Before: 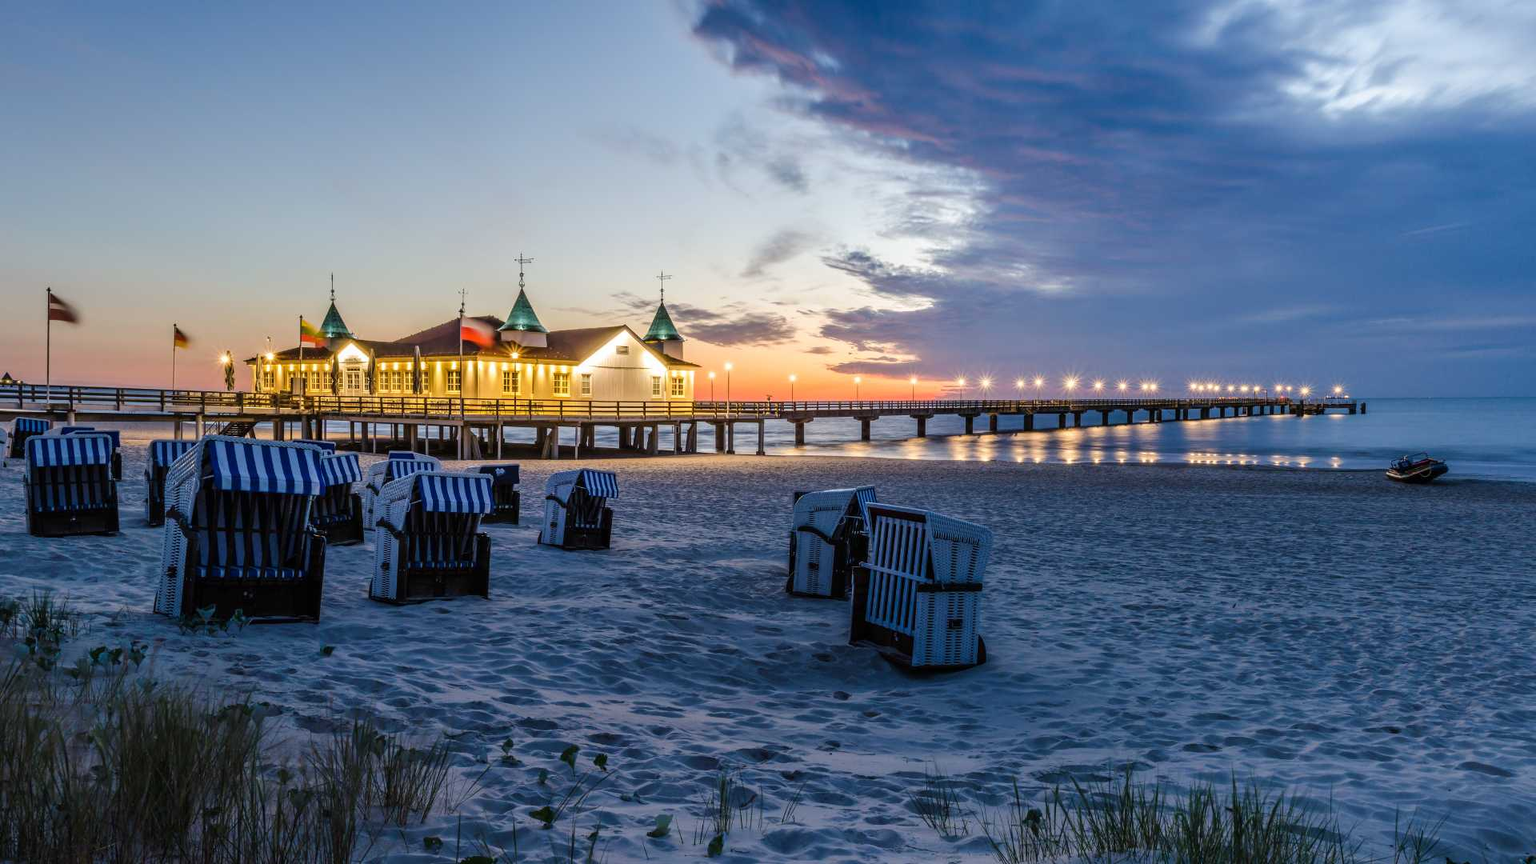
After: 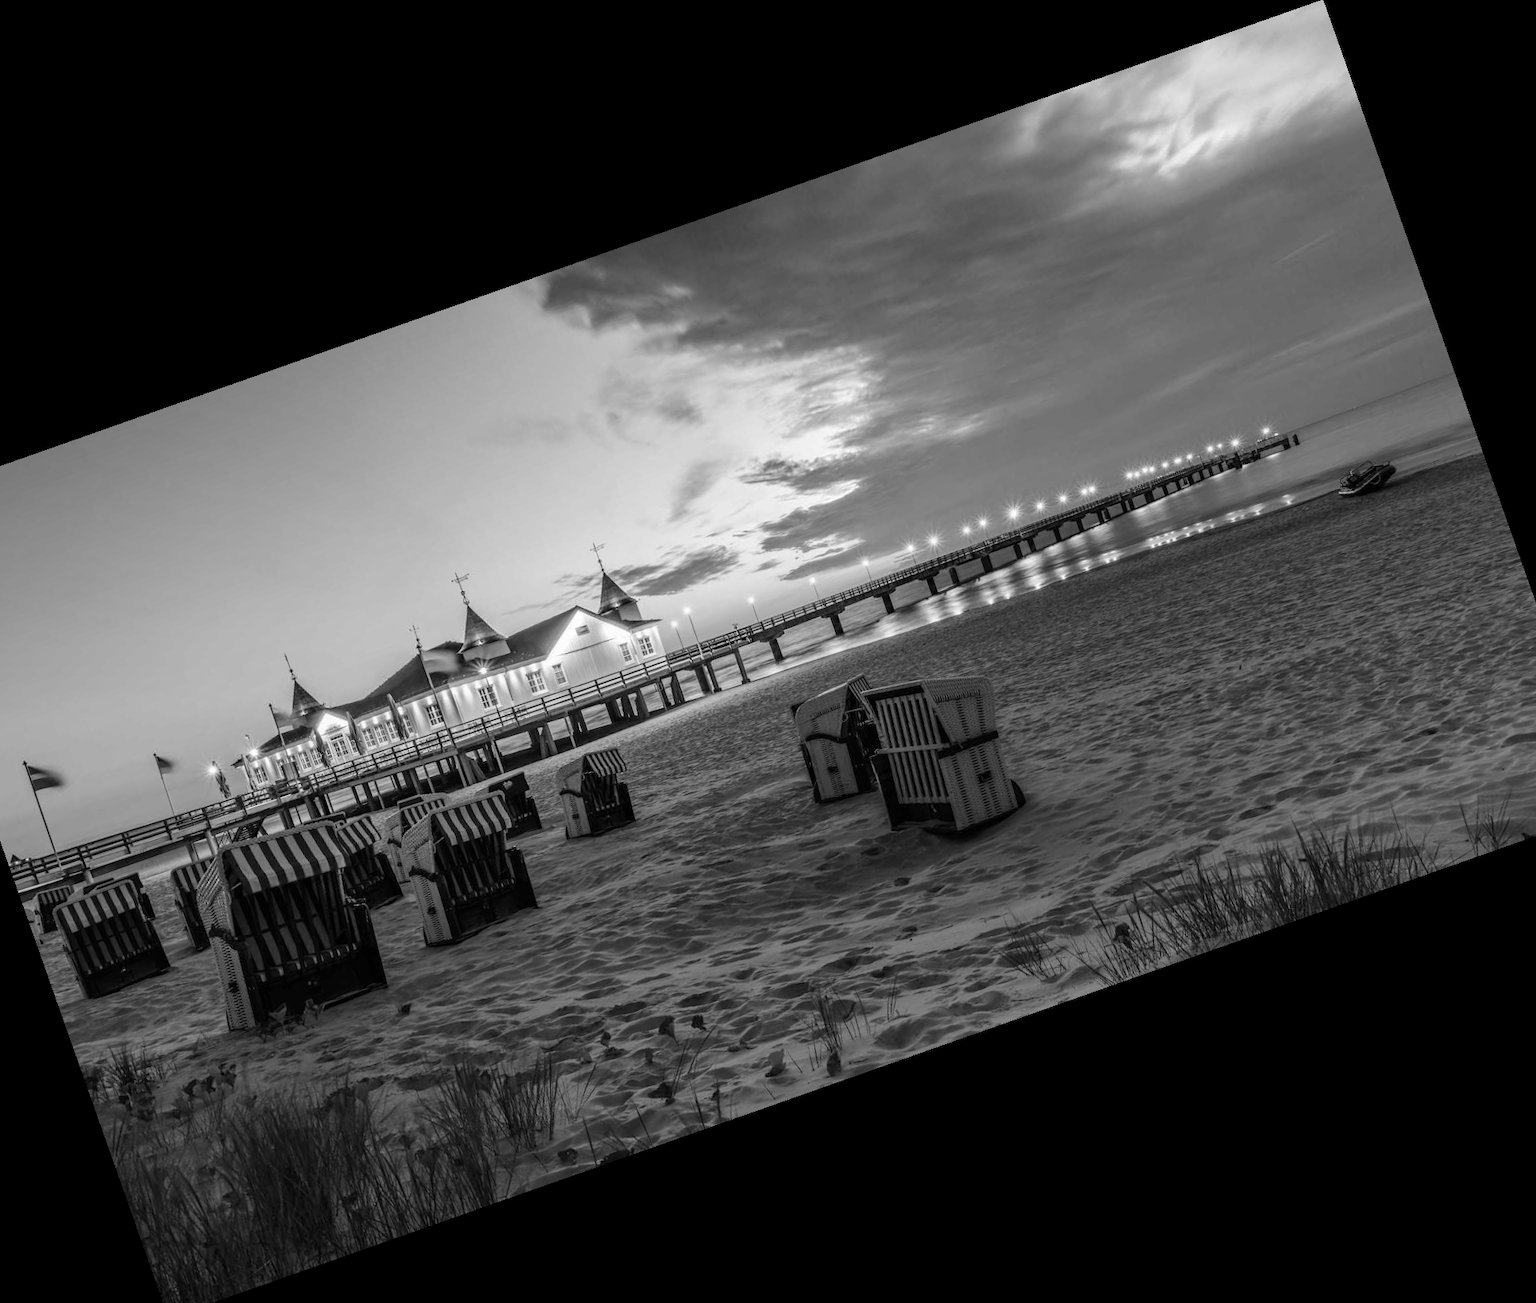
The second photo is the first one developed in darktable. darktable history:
crop and rotate: angle 19.43°, left 6.812%, right 4.125%, bottom 1.087%
monochrome: on, module defaults
